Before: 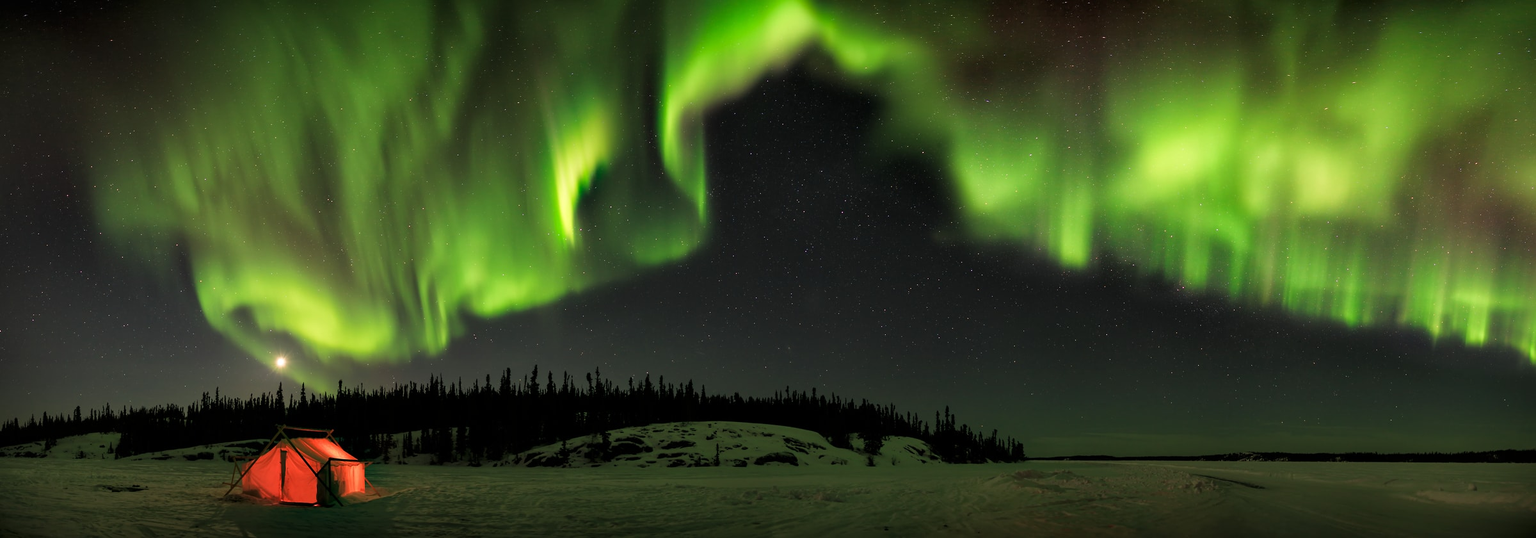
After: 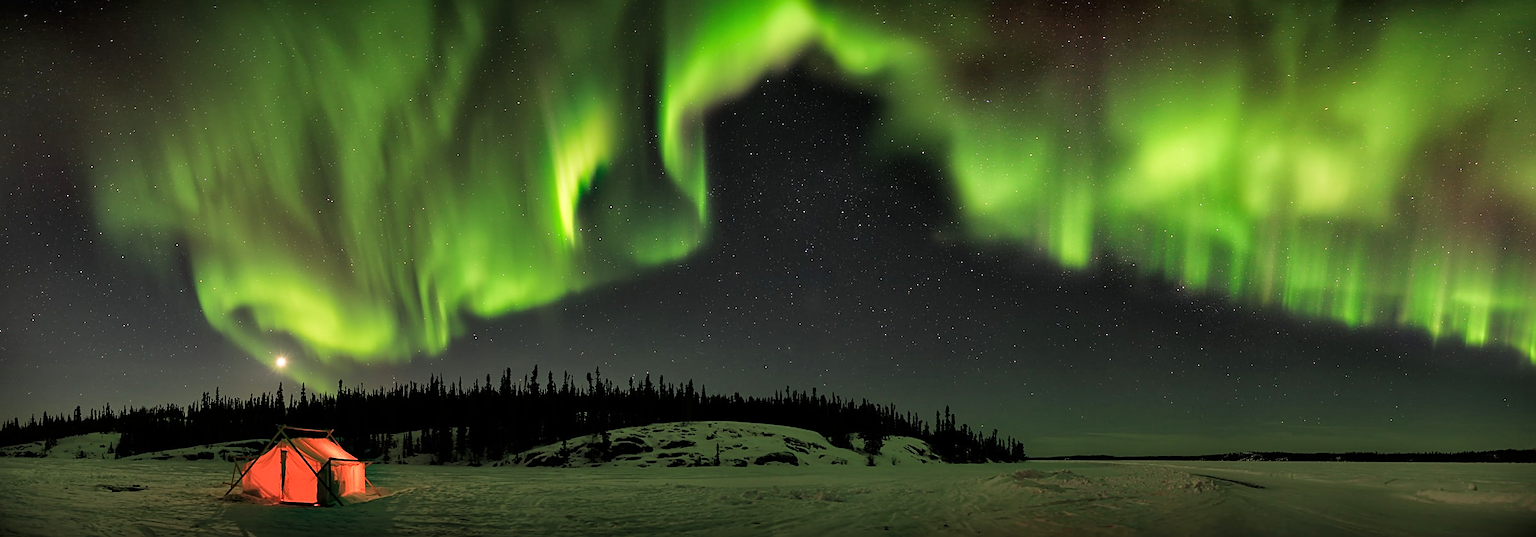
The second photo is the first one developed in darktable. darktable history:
shadows and highlights: radius 119.63, shadows 41.59, highlights -62.33, soften with gaussian
sharpen: on, module defaults
